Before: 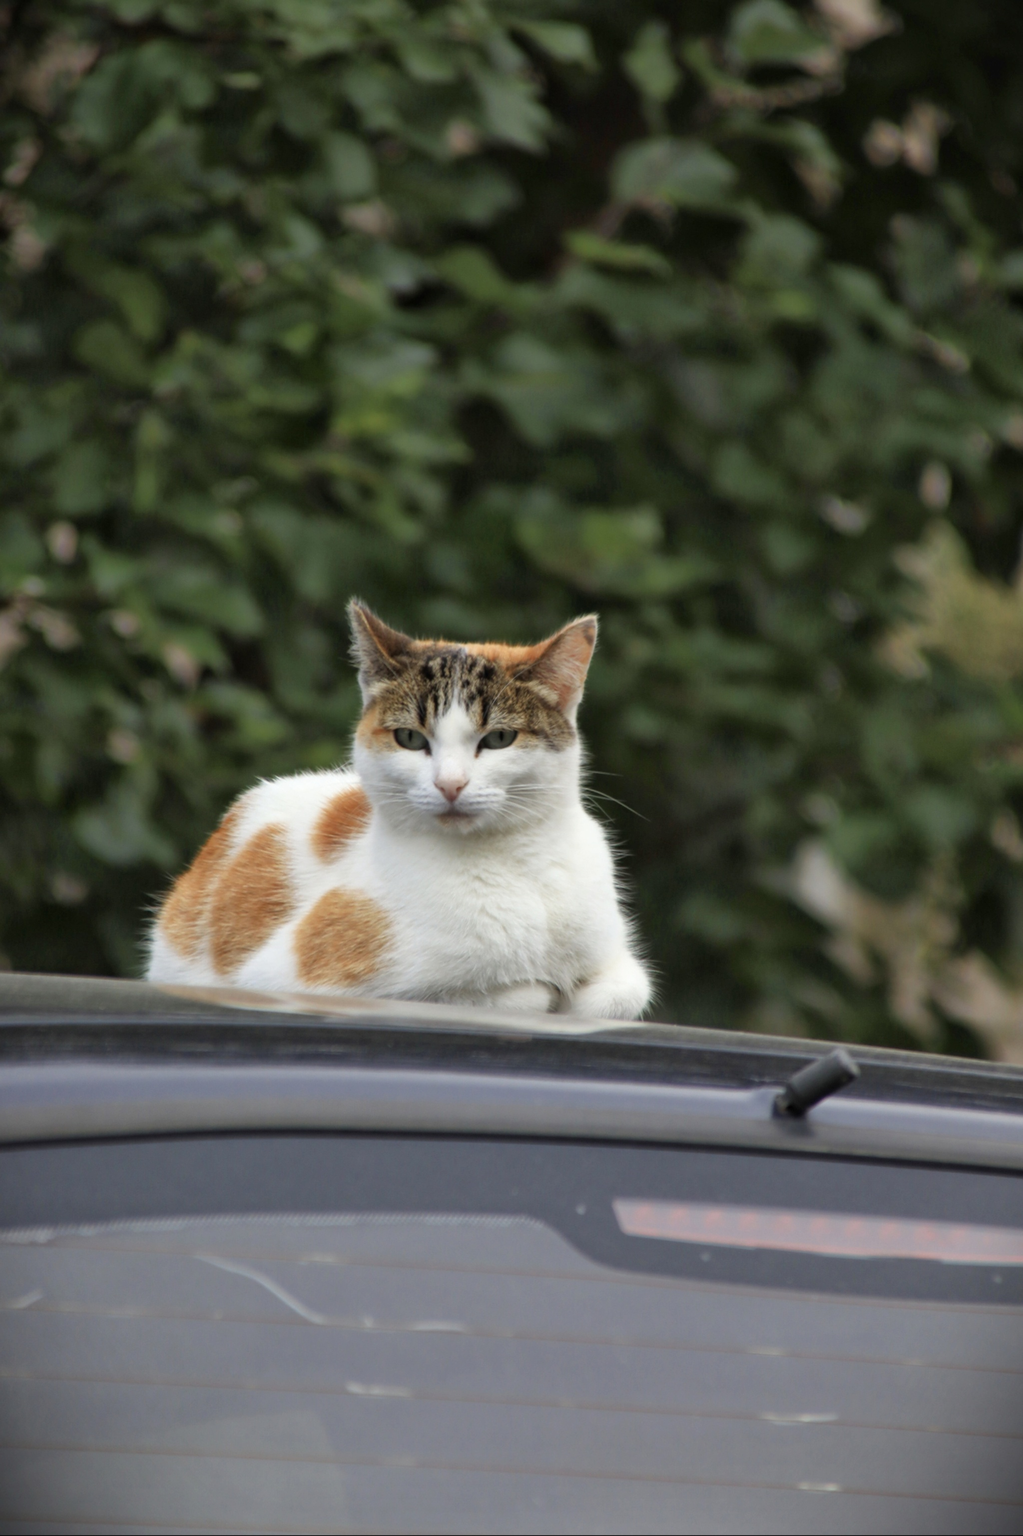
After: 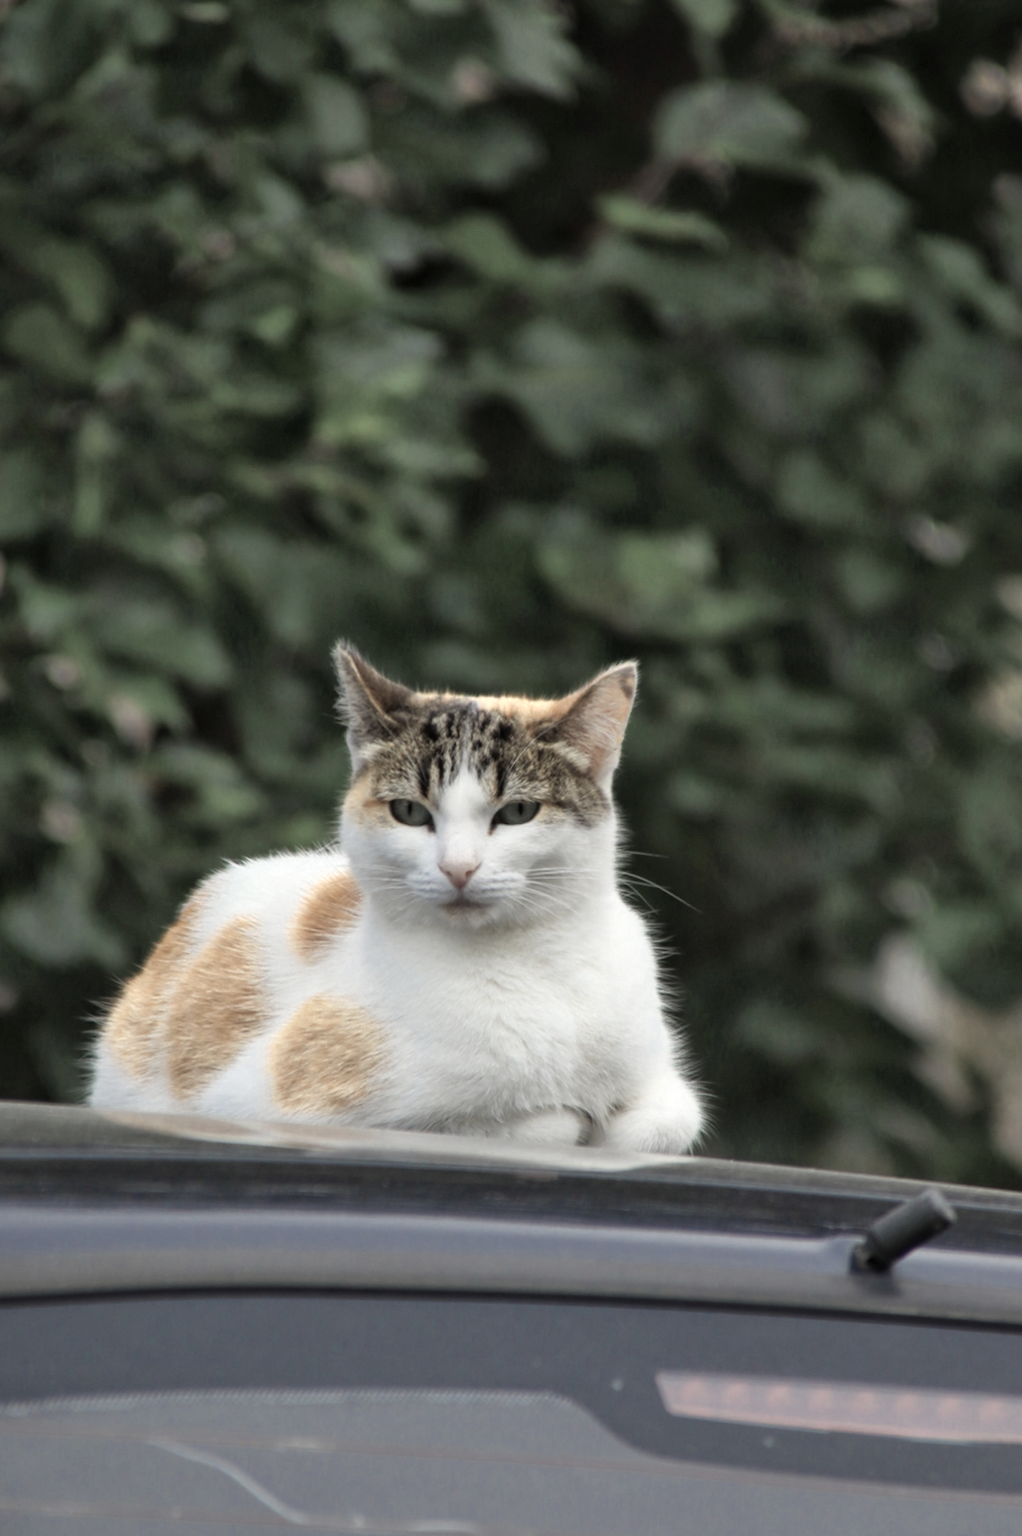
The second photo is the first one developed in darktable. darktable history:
crop and rotate: left 7.201%, top 4.619%, right 10.605%, bottom 13.13%
color zones: curves: ch0 [(0.25, 0.667) (0.758, 0.368)]; ch1 [(0.215, 0.245) (0.761, 0.373)]; ch2 [(0.247, 0.554) (0.761, 0.436)]
